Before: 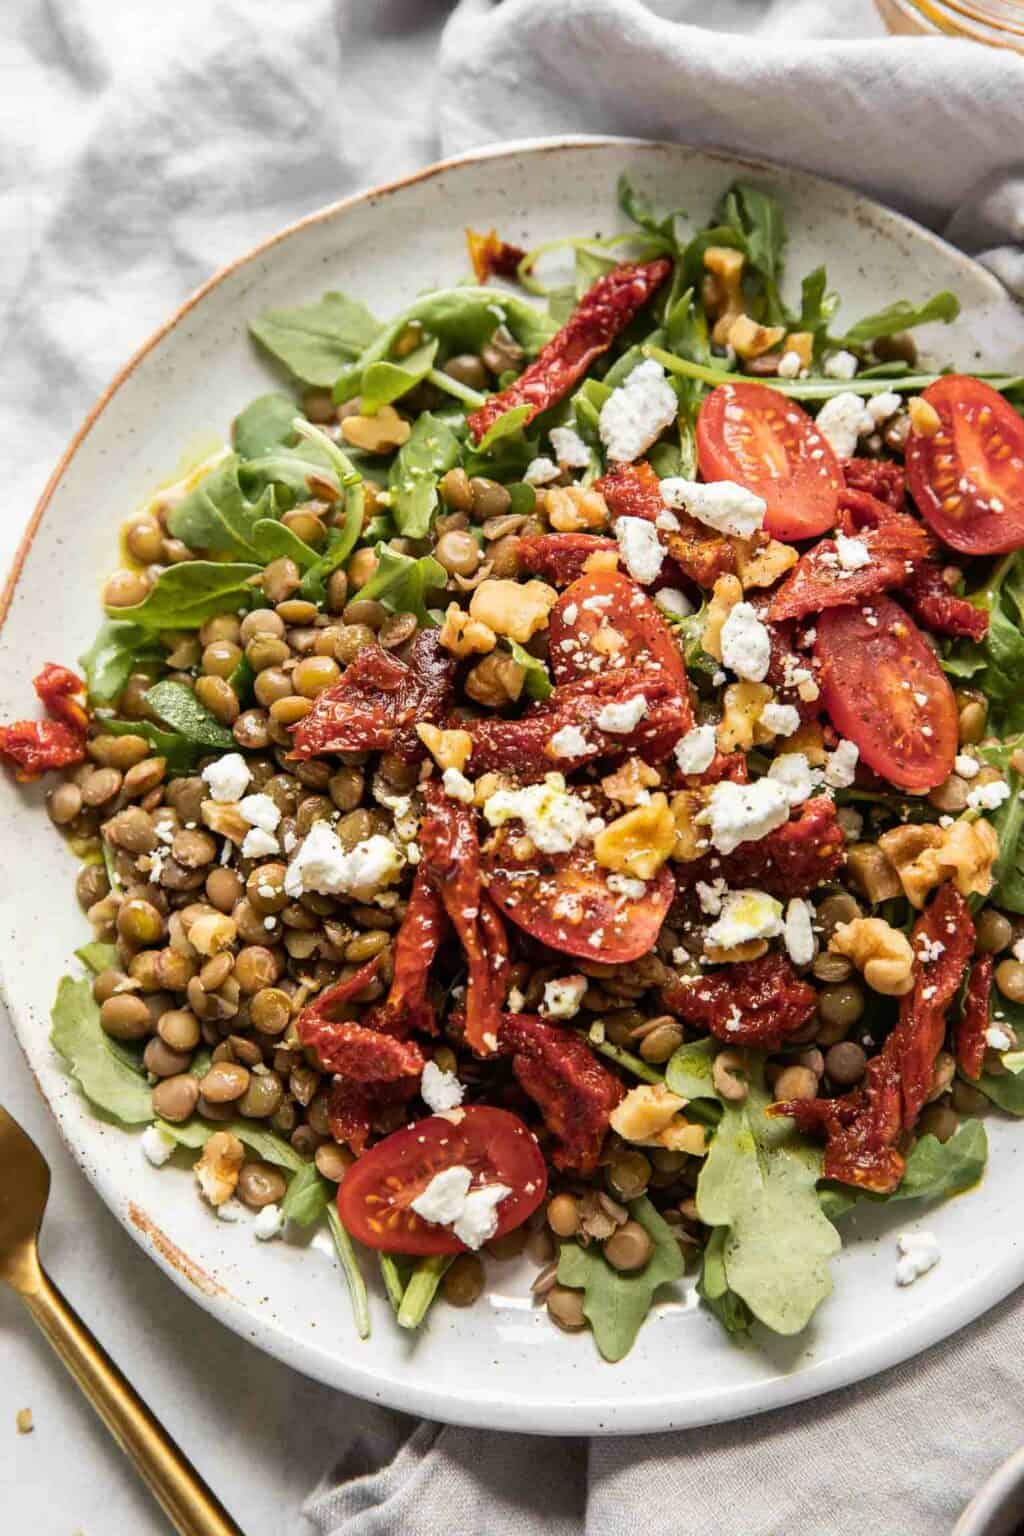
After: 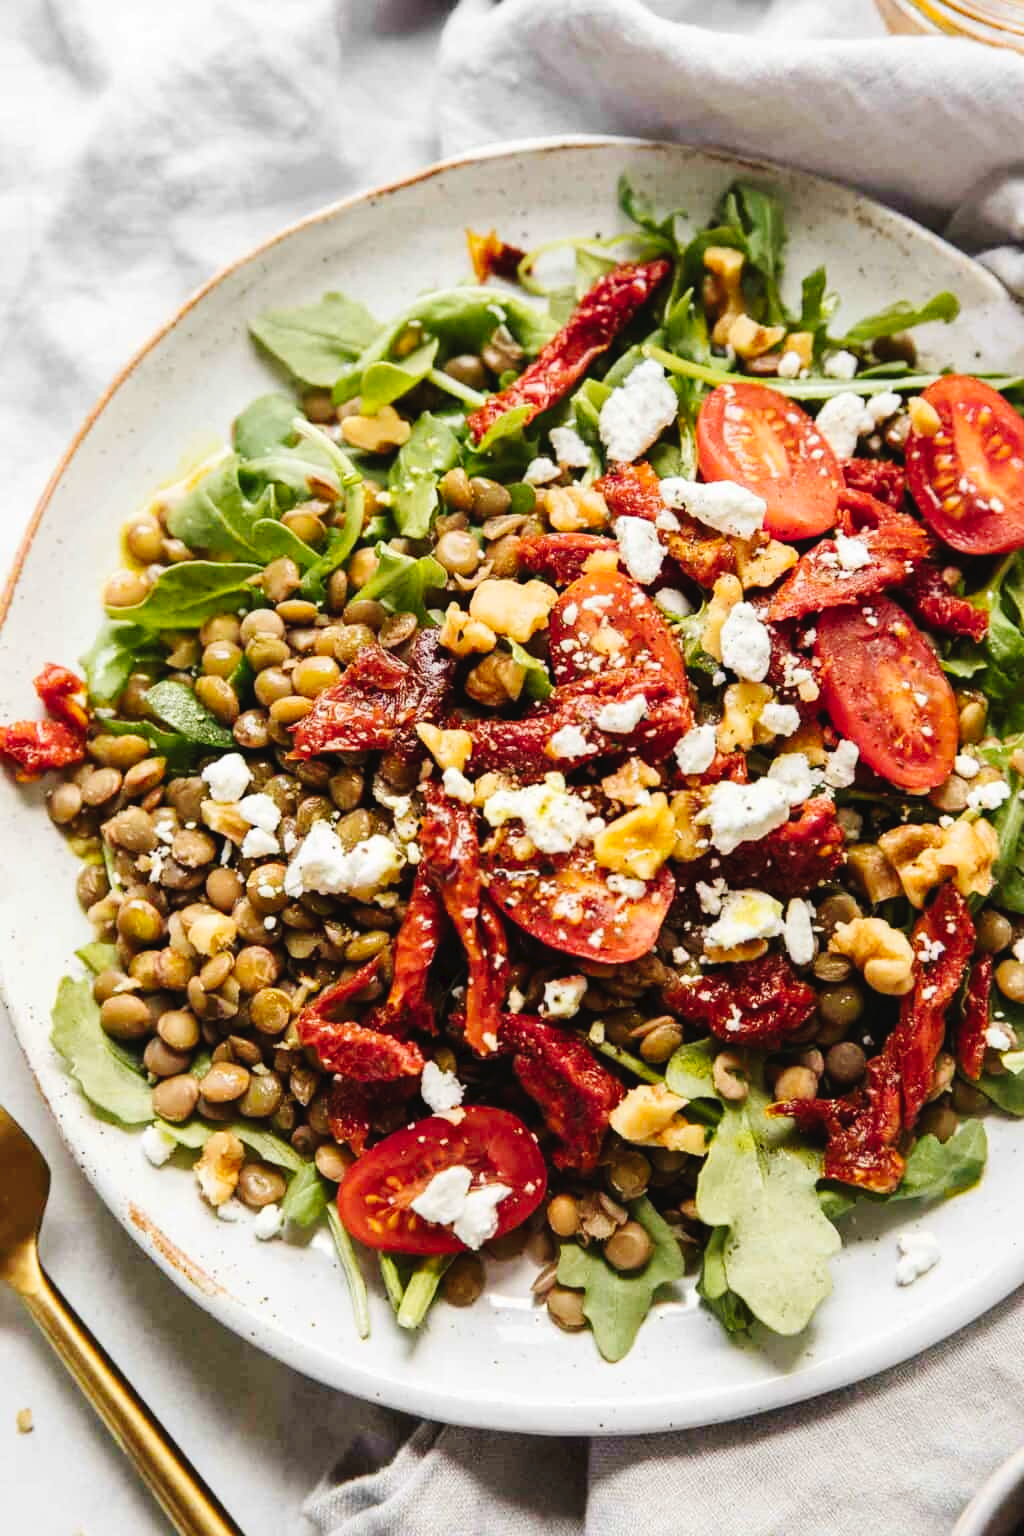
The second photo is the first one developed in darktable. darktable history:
tone curve: curves: ch0 [(0, 0) (0.003, 0.031) (0.011, 0.033) (0.025, 0.036) (0.044, 0.045) (0.069, 0.06) (0.1, 0.079) (0.136, 0.109) (0.177, 0.15) (0.224, 0.192) (0.277, 0.262) (0.335, 0.347) (0.399, 0.433) (0.468, 0.528) (0.543, 0.624) (0.623, 0.705) (0.709, 0.788) (0.801, 0.865) (0.898, 0.933) (1, 1)], preserve colors none
